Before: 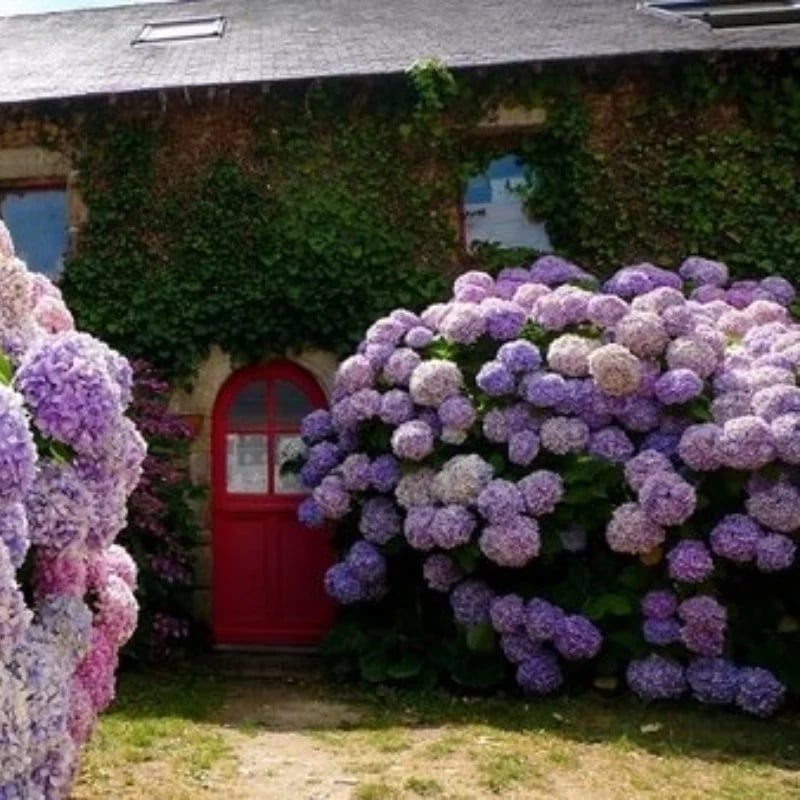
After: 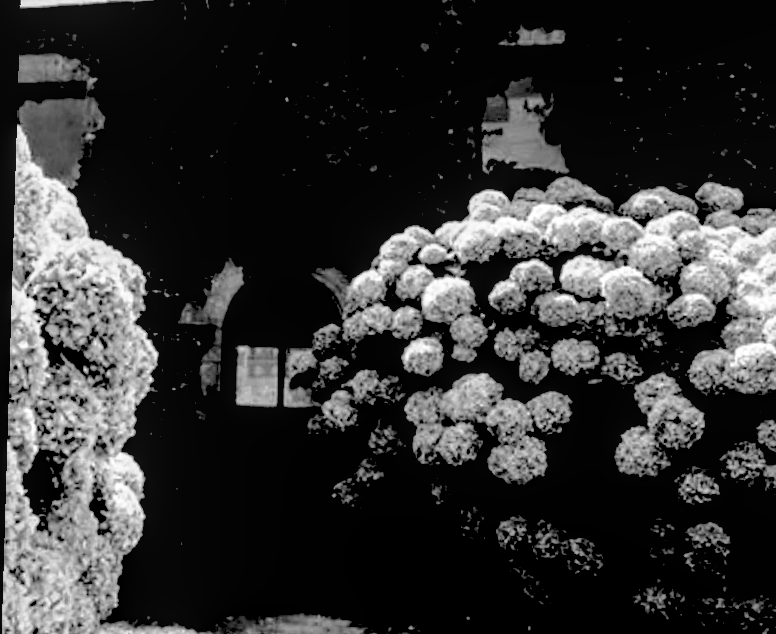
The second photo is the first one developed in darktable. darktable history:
rgb levels: levels [[0.027, 0.429, 0.996], [0, 0.5, 1], [0, 0.5, 1]]
local contrast: detail 130%
rgb curve: curves: ch0 [(0, 0) (0.415, 0.237) (1, 1)]
rotate and perspective: rotation 1.72°, automatic cropping off
white balance: red 0.982, blue 1.018
color zones: curves: ch0 [(0.002, 0.593) (0.143, 0.417) (0.285, 0.541) (0.455, 0.289) (0.608, 0.327) (0.727, 0.283) (0.869, 0.571) (1, 0.603)]; ch1 [(0, 0) (0.143, 0) (0.286, 0) (0.429, 0) (0.571, 0) (0.714, 0) (0.857, 0)]
base curve: curves: ch0 [(0, 0) (0.028, 0.03) (0.121, 0.232) (0.46, 0.748) (0.859, 0.968) (1, 1)], preserve colors none
crop and rotate: angle 0.03°, top 11.643%, right 5.651%, bottom 11.189%
